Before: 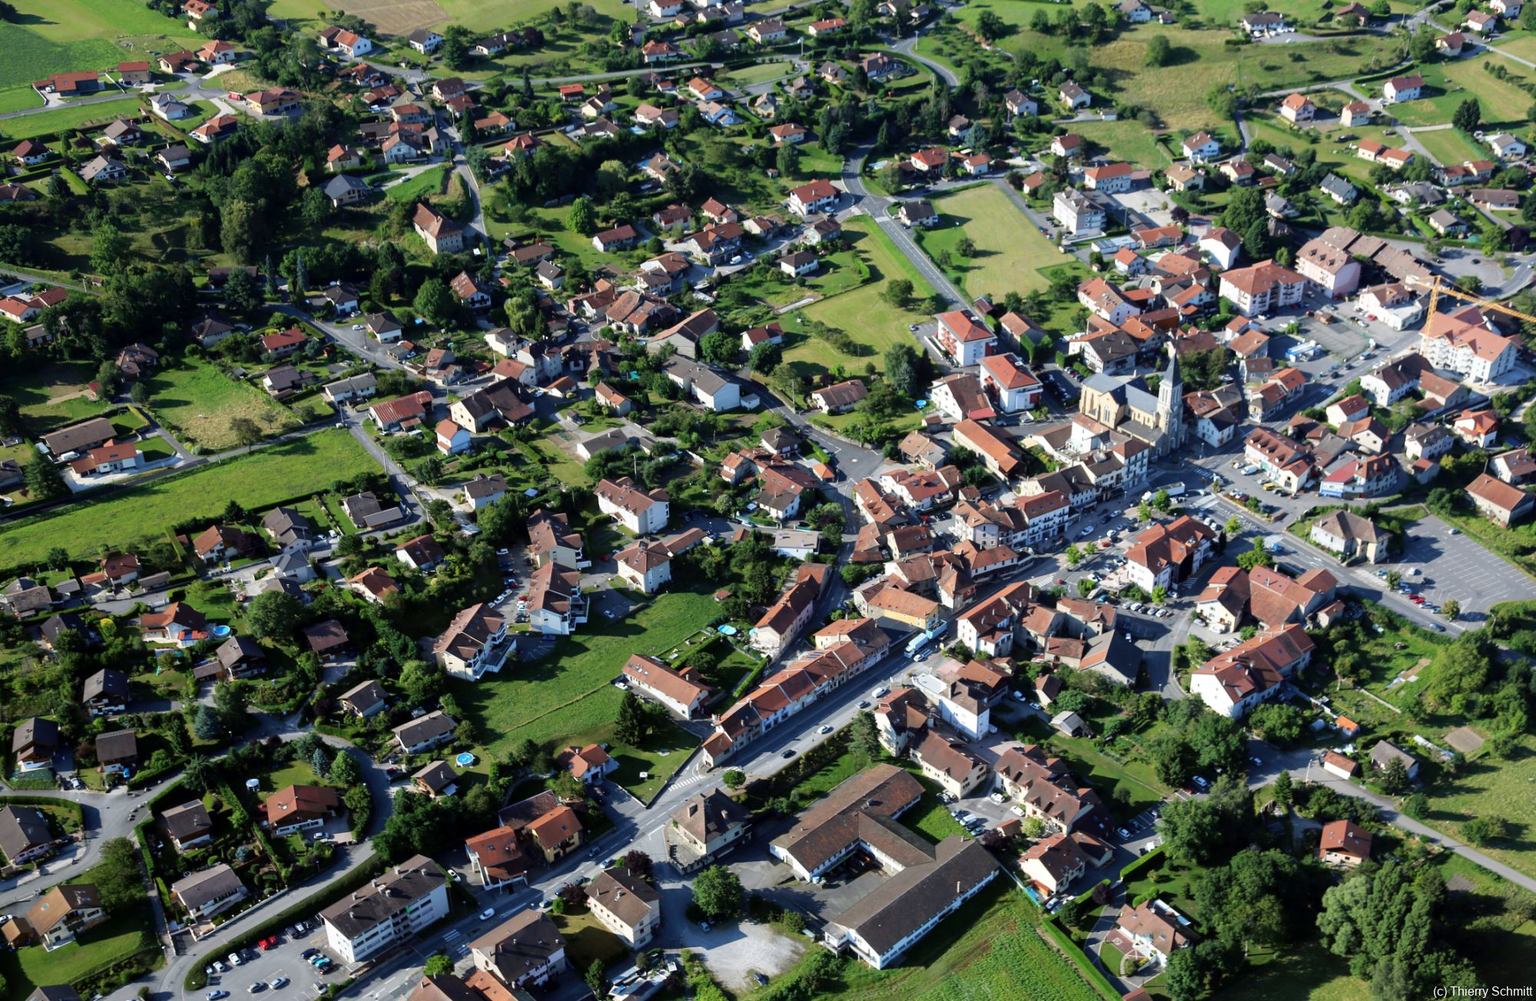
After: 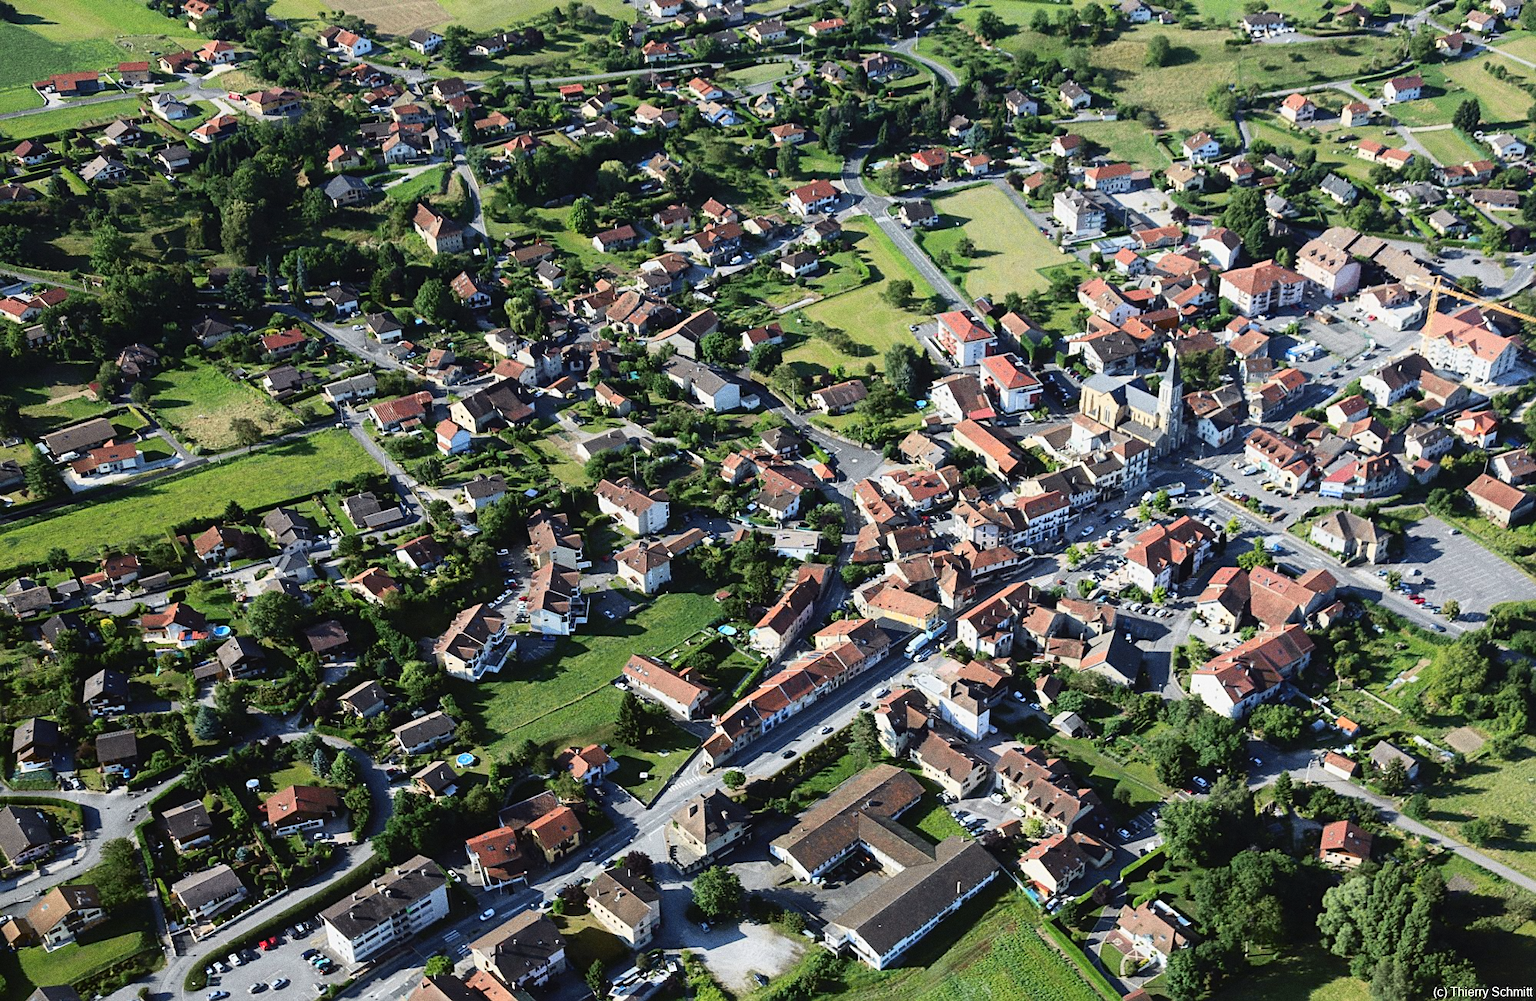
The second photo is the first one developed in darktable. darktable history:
sharpen: on, module defaults
tone curve: curves: ch0 [(0, 0.038) (0.193, 0.212) (0.461, 0.502) (0.634, 0.709) (0.852, 0.89) (1, 0.967)]; ch1 [(0, 0) (0.35, 0.356) (0.45, 0.453) (0.504, 0.503) (0.532, 0.524) (0.558, 0.555) (0.735, 0.762) (1, 1)]; ch2 [(0, 0) (0.281, 0.266) (0.456, 0.469) (0.5, 0.5) (0.533, 0.545) (0.606, 0.598) (0.646, 0.654) (1, 1)], color space Lab, independent channels, preserve colors none
grain: coarseness 0.09 ISO, strength 40%
